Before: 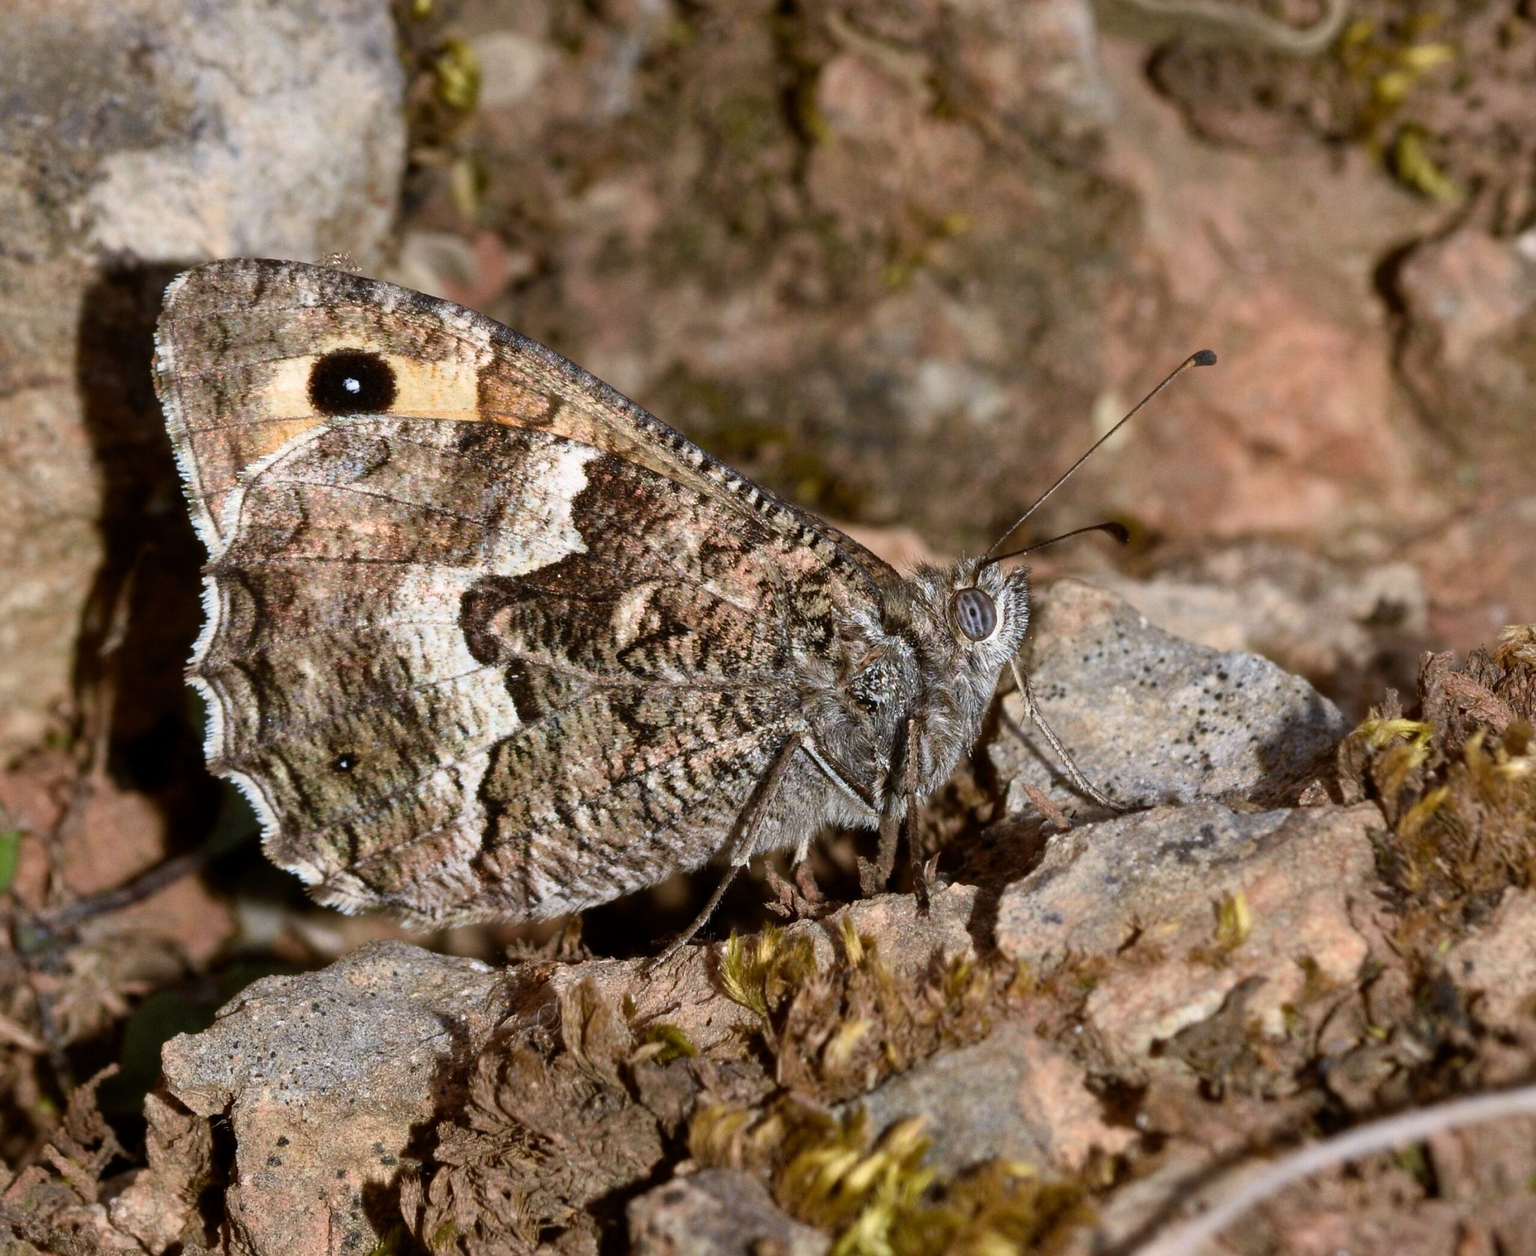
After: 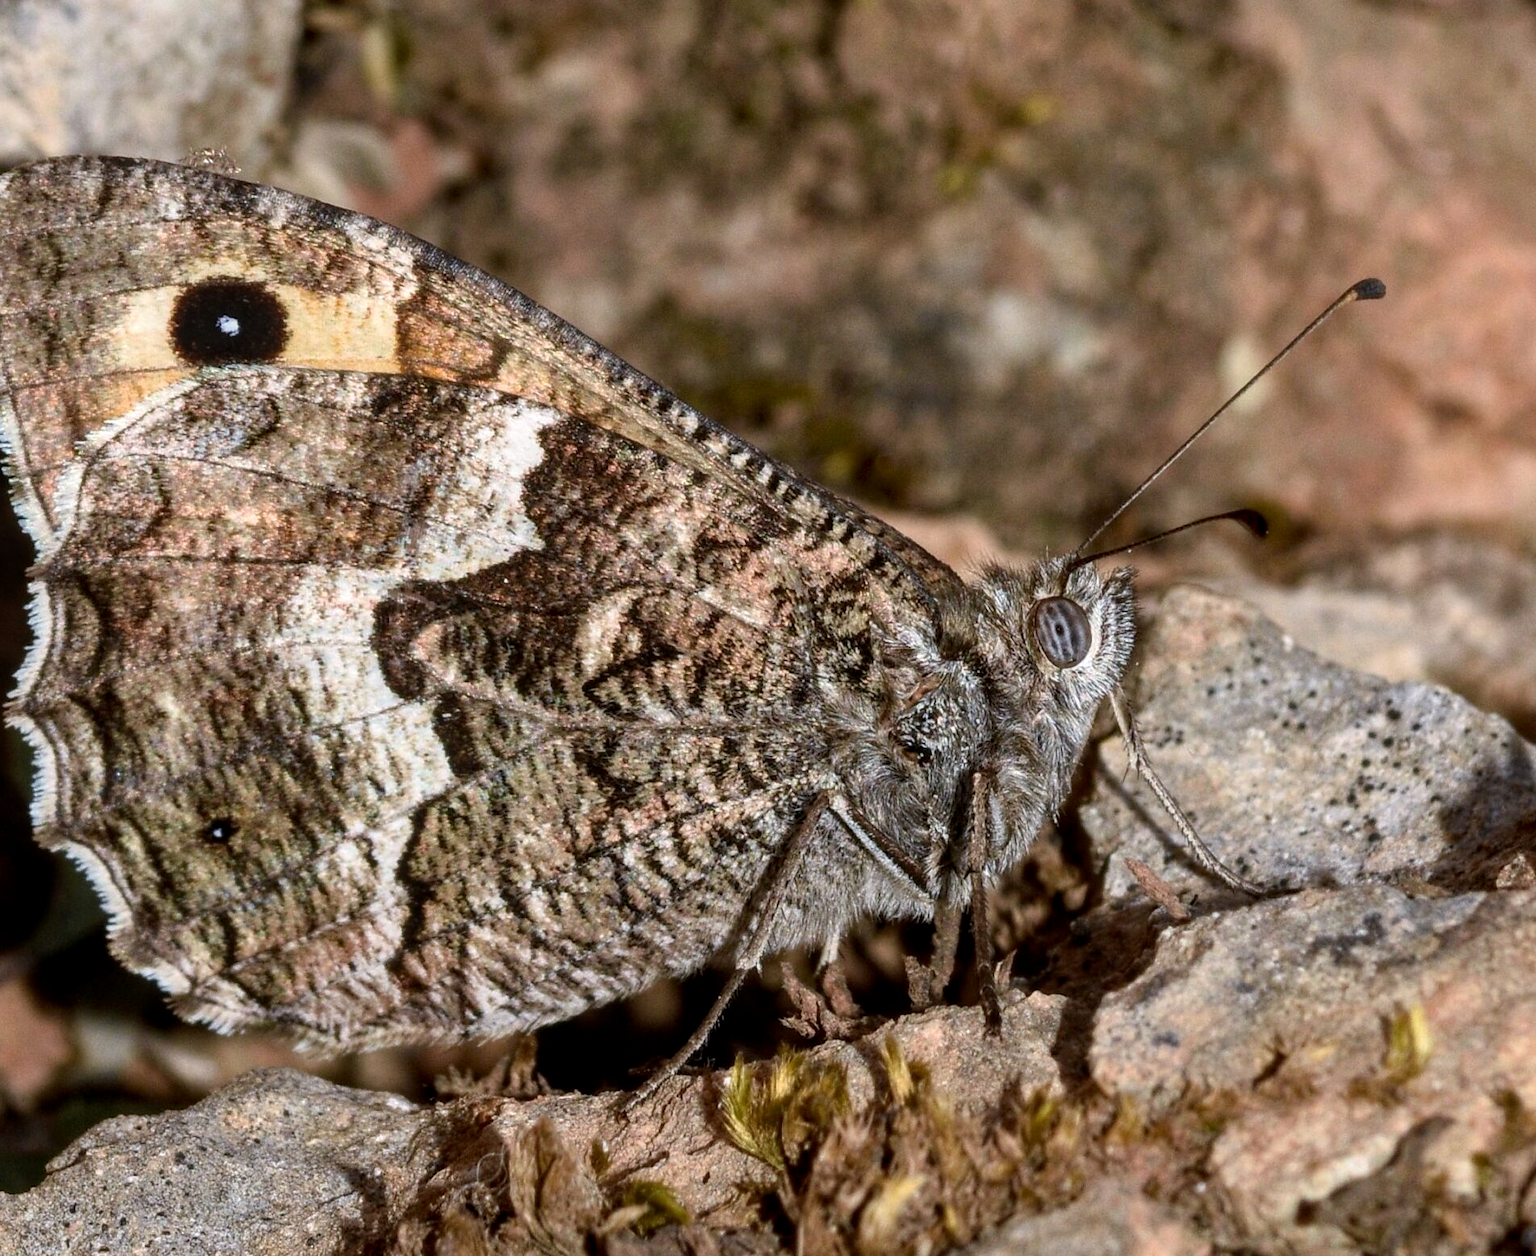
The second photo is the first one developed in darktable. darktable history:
local contrast: on, module defaults
rotate and perspective: automatic cropping original format, crop left 0, crop top 0
crop and rotate: left 11.831%, top 11.346%, right 13.429%, bottom 13.899%
